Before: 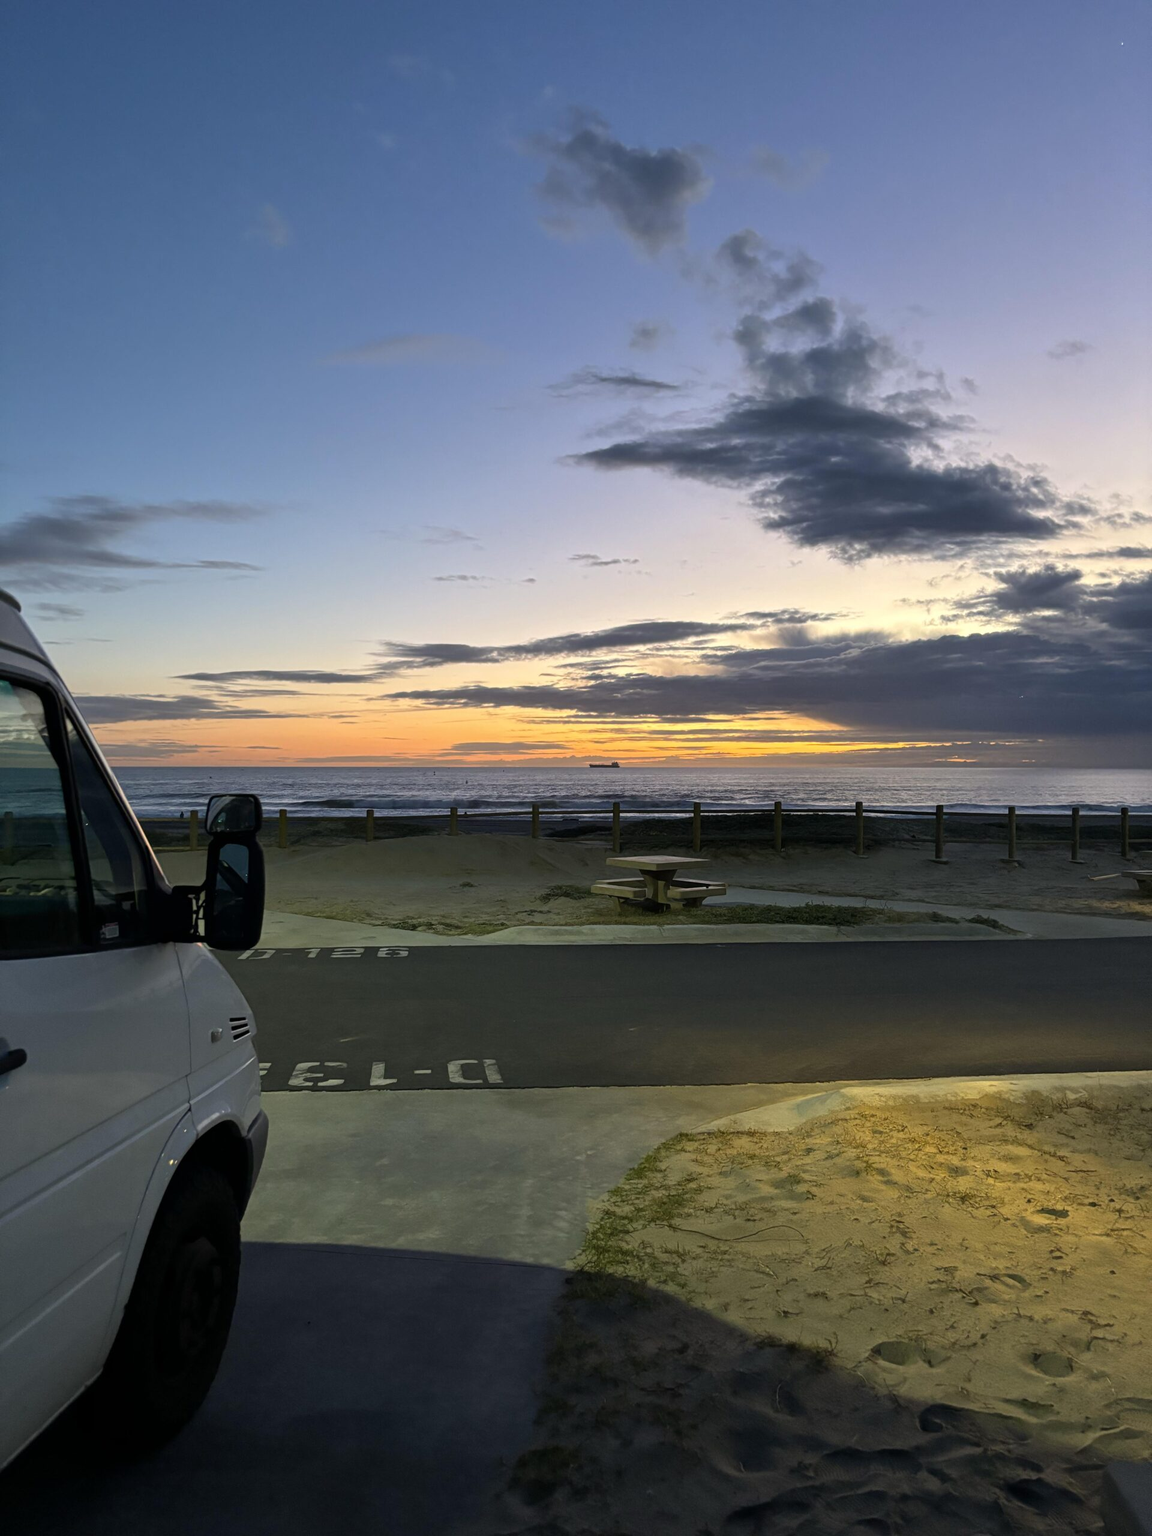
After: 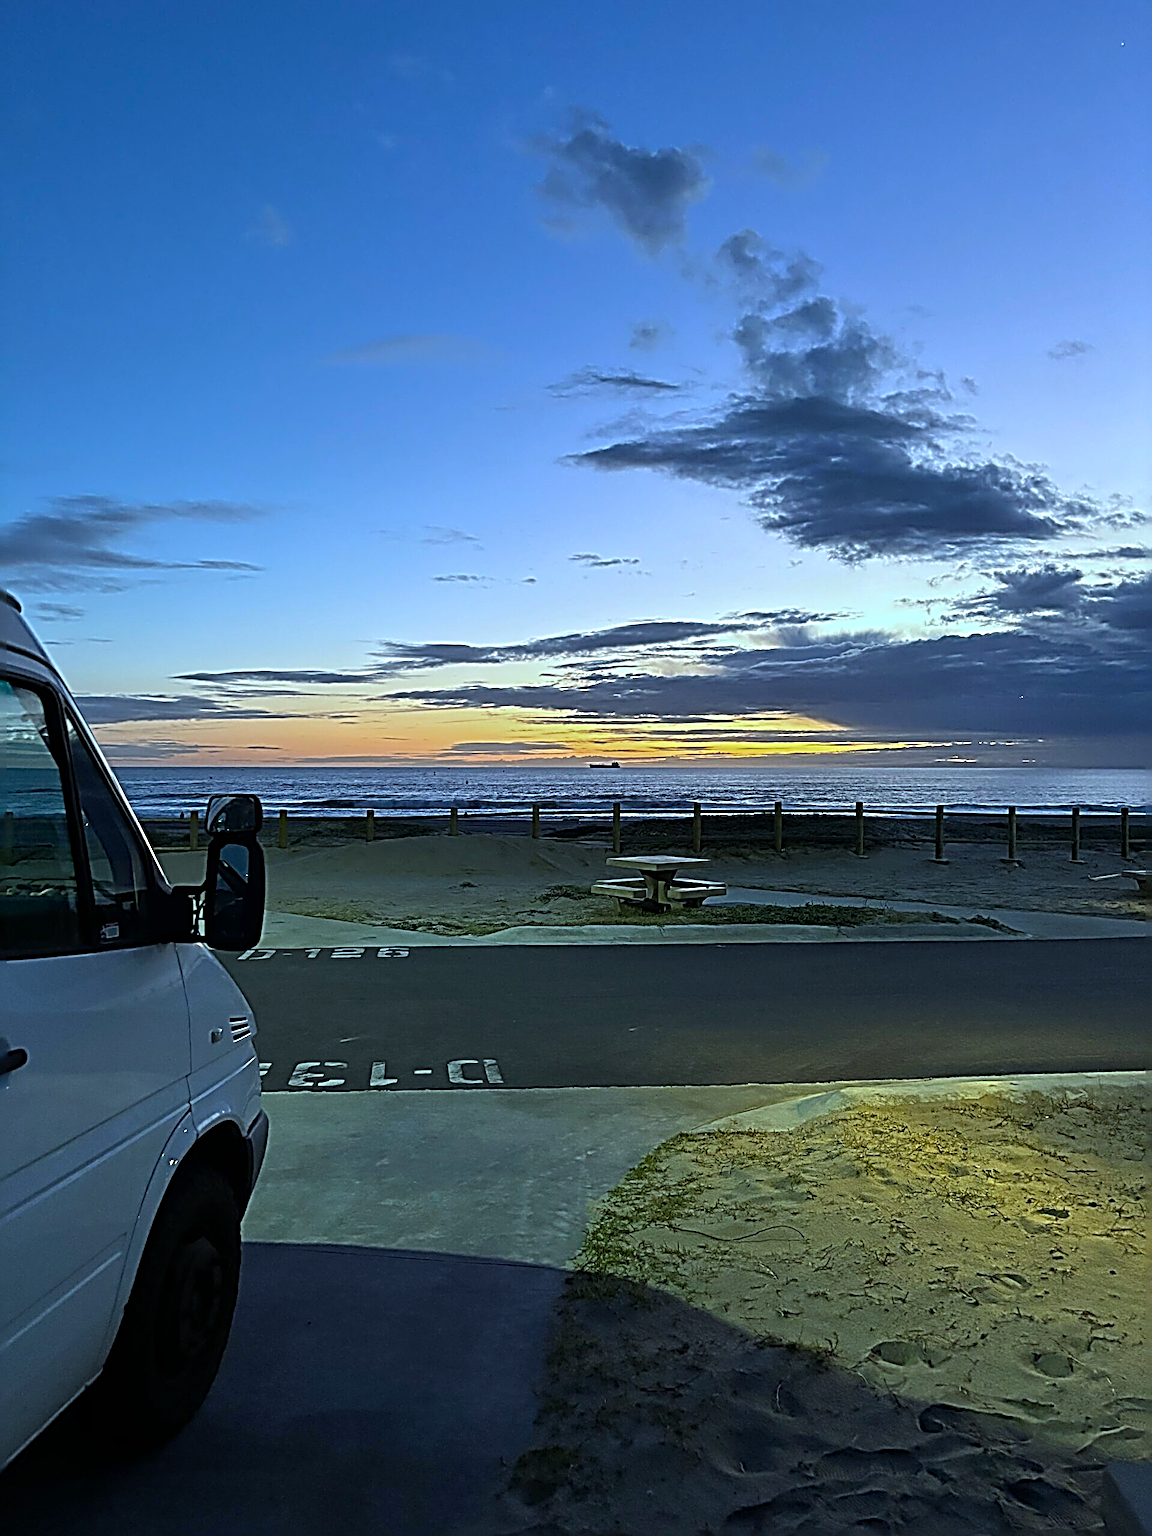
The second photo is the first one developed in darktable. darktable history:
white balance: red 0.871, blue 1.249
color correction: highlights a* -8, highlights b* 3.1
sharpen: radius 4.001, amount 2
